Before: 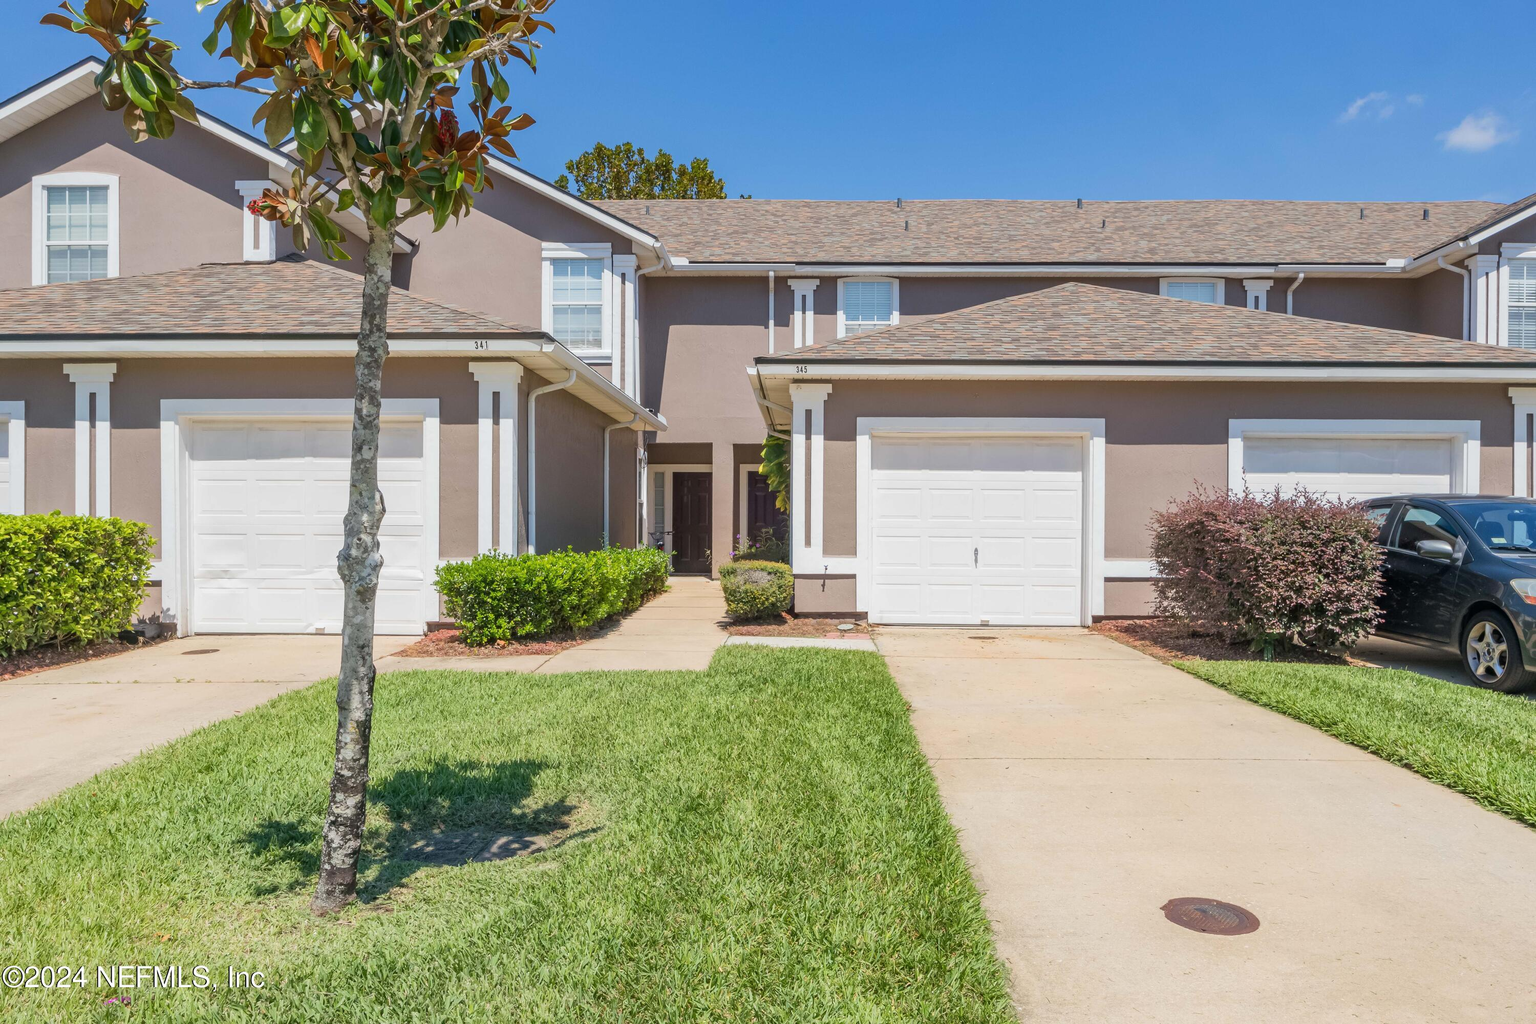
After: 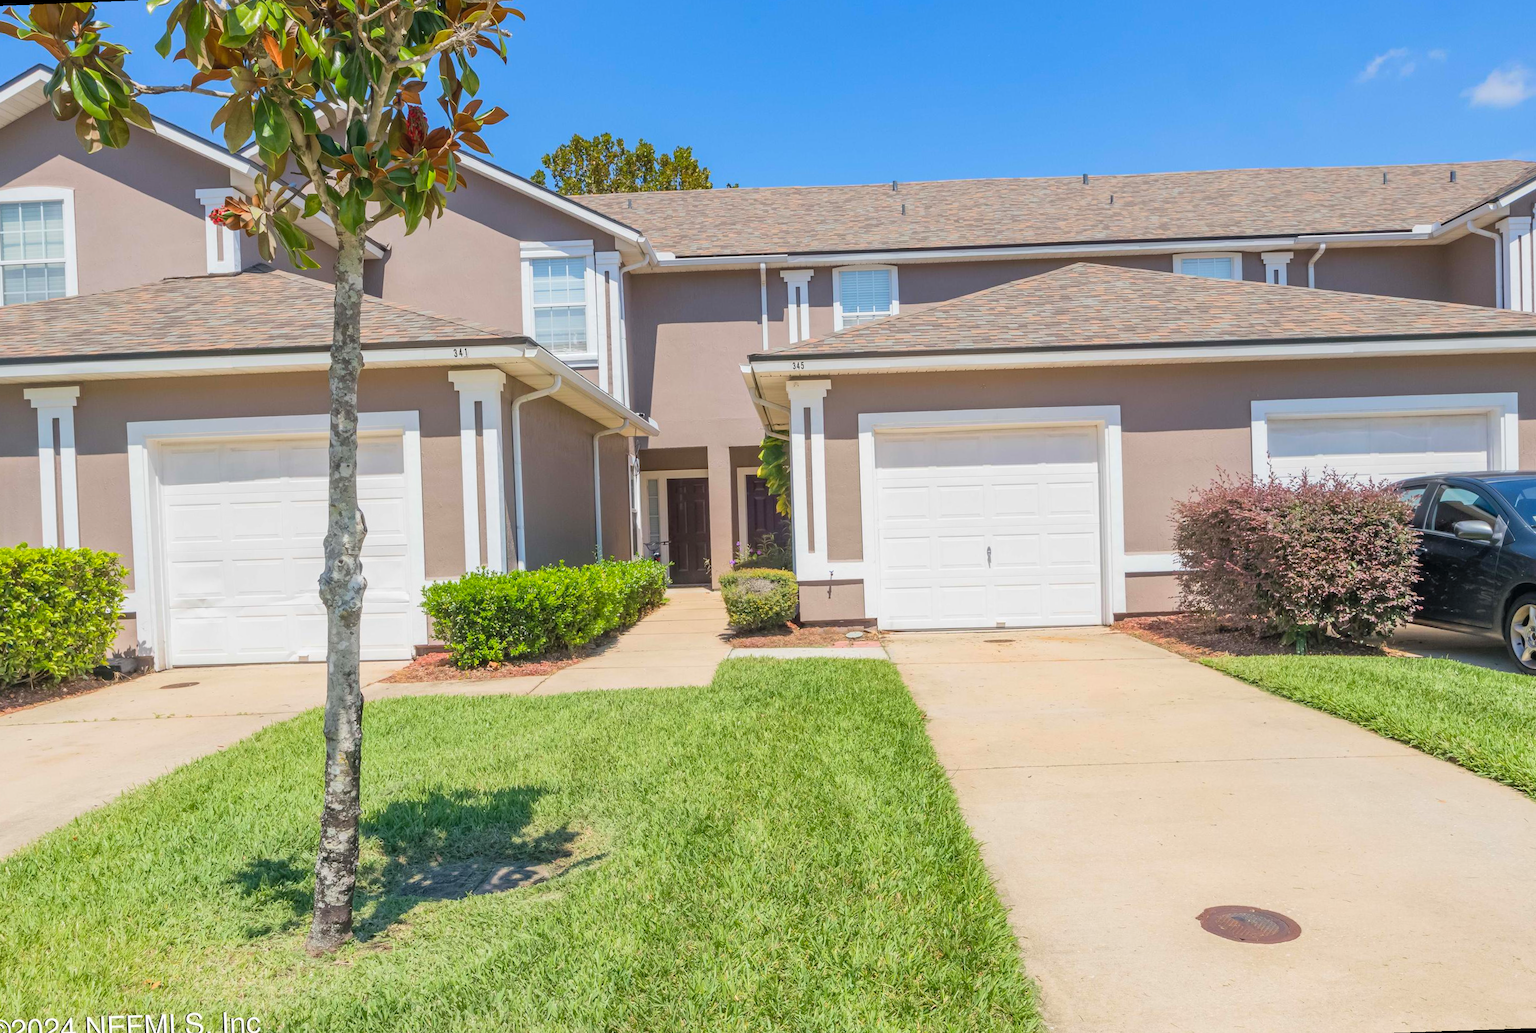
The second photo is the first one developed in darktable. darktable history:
rotate and perspective: rotation -2.12°, lens shift (vertical) 0.009, lens shift (horizontal) -0.008, automatic cropping original format, crop left 0.036, crop right 0.964, crop top 0.05, crop bottom 0.959
contrast brightness saturation: brightness 0.09, saturation 0.19
